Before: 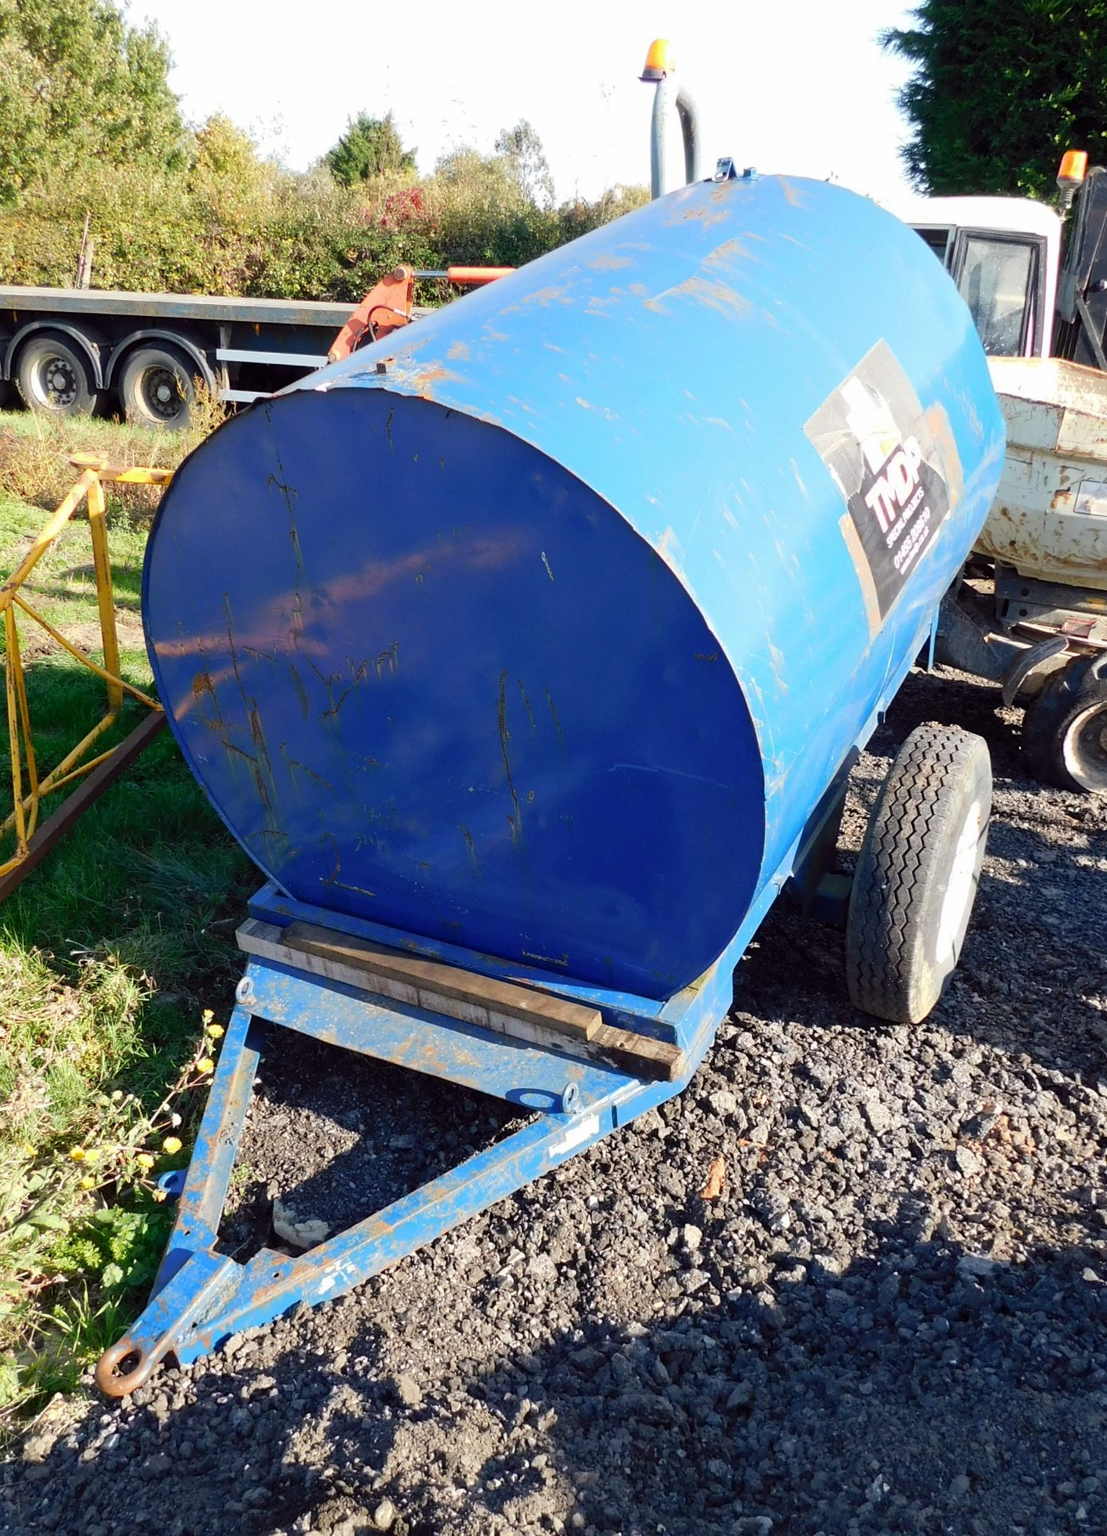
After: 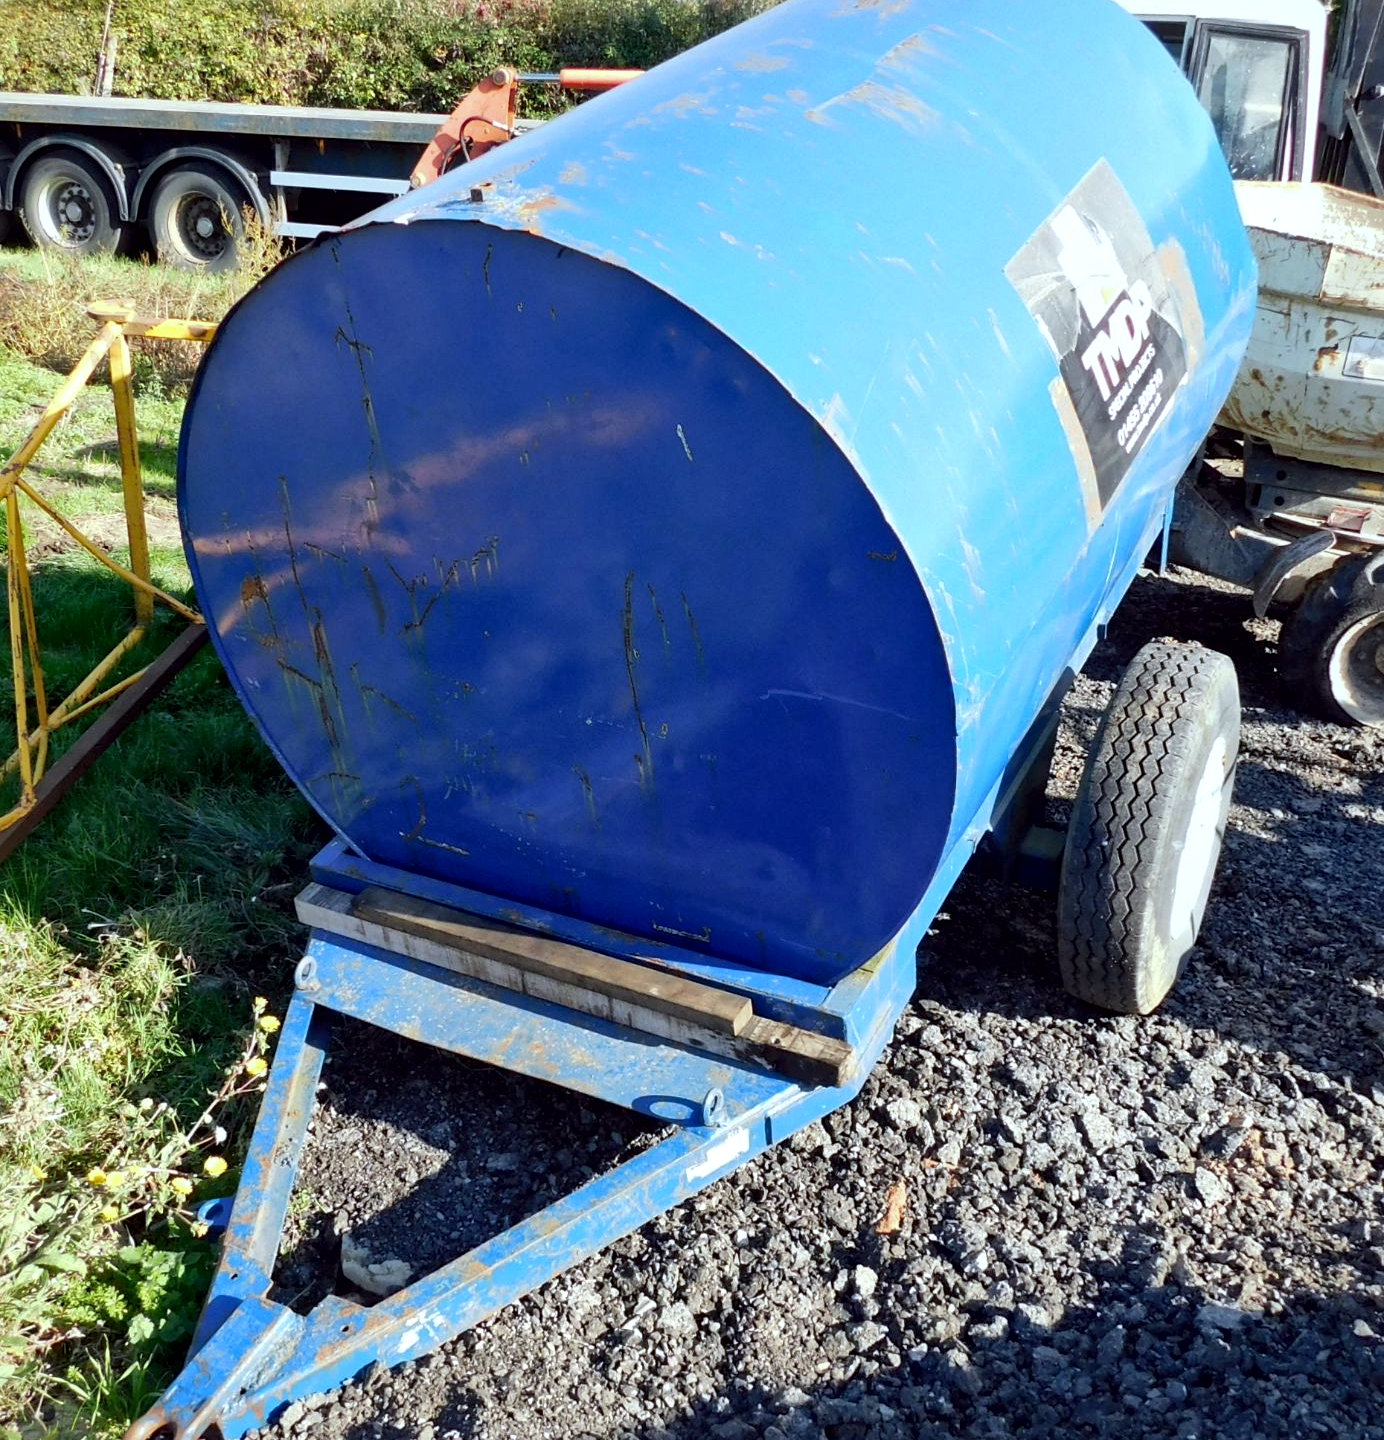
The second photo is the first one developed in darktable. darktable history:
crop: top 13.819%, bottom 11.169%
white balance: red 0.925, blue 1.046
local contrast: mode bilateral grid, contrast 25, coarseness 47, detail 151%, midtone range 0.2
